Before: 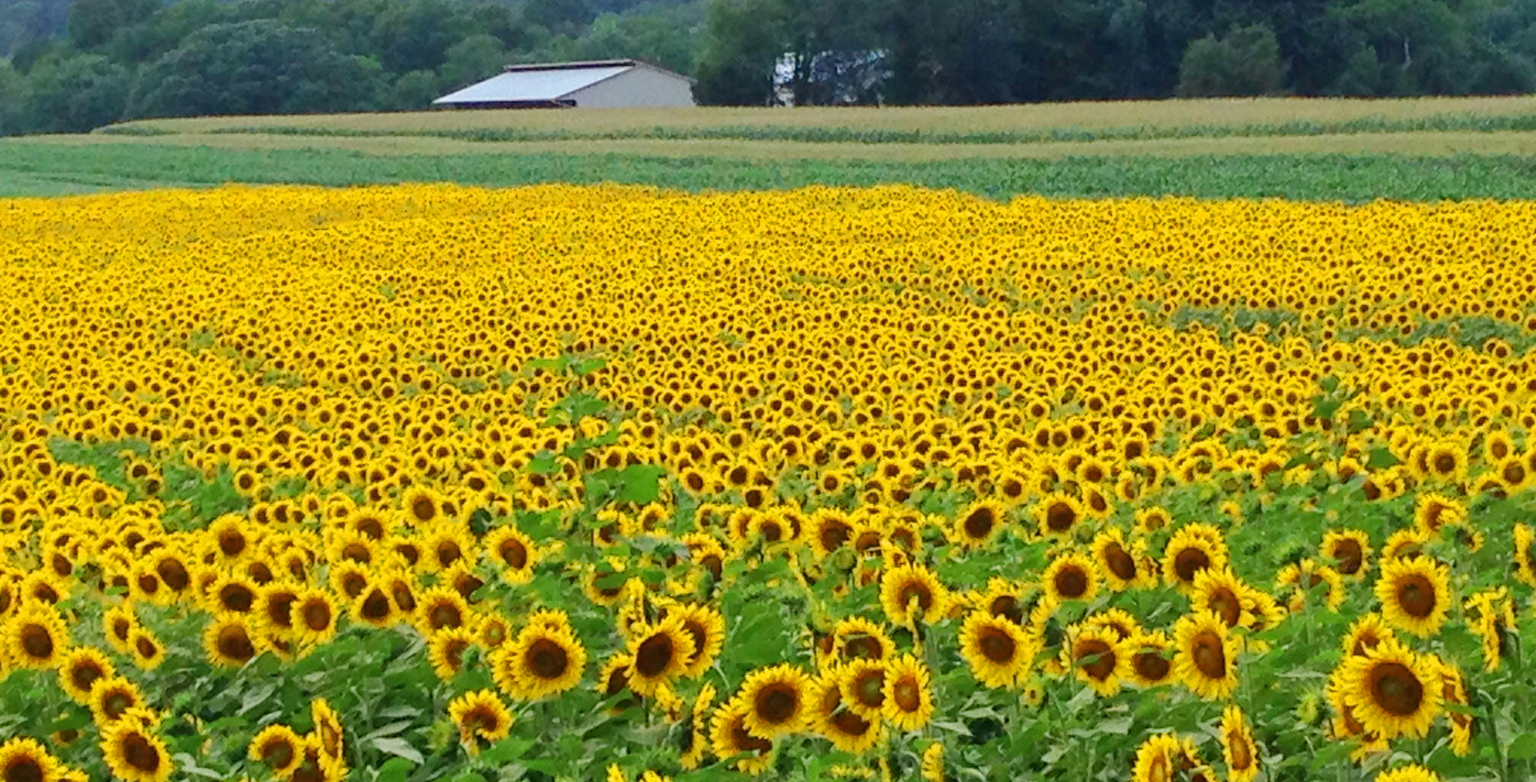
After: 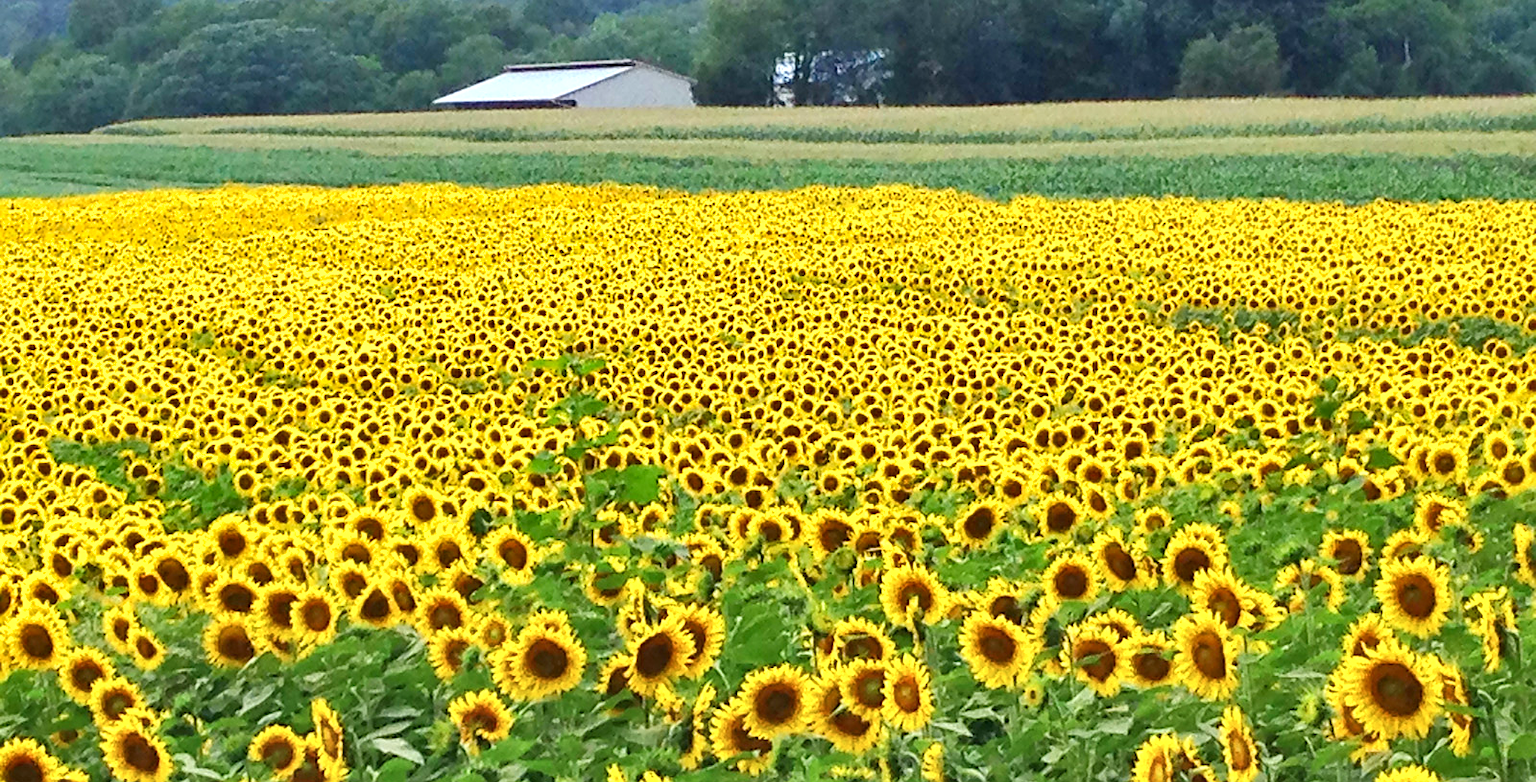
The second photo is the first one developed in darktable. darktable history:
exposure: exposure 0.661 EV, compensate exposure bias true, compensate highlight preservation false
shadows and highlights: shadows 52.84, soften with gaussian
color zones: curves: ch0 [(0.25, 0.5) (0.428, 0.473) (0.75, 0.5)]; ch1 [(0.243, 0.479) (0.398, 0.452) (0.75, 0.5)]
contrast brightness saturation: saturation -0.029
sharpen: radius 0.976, amount 0.614
